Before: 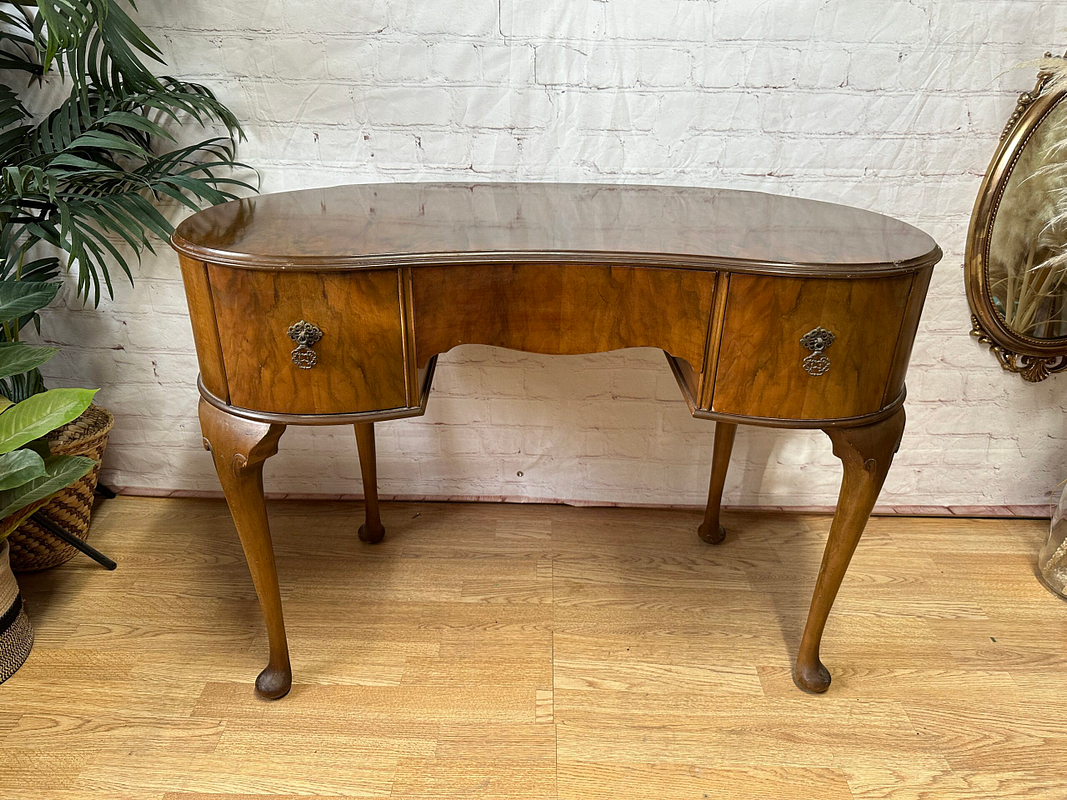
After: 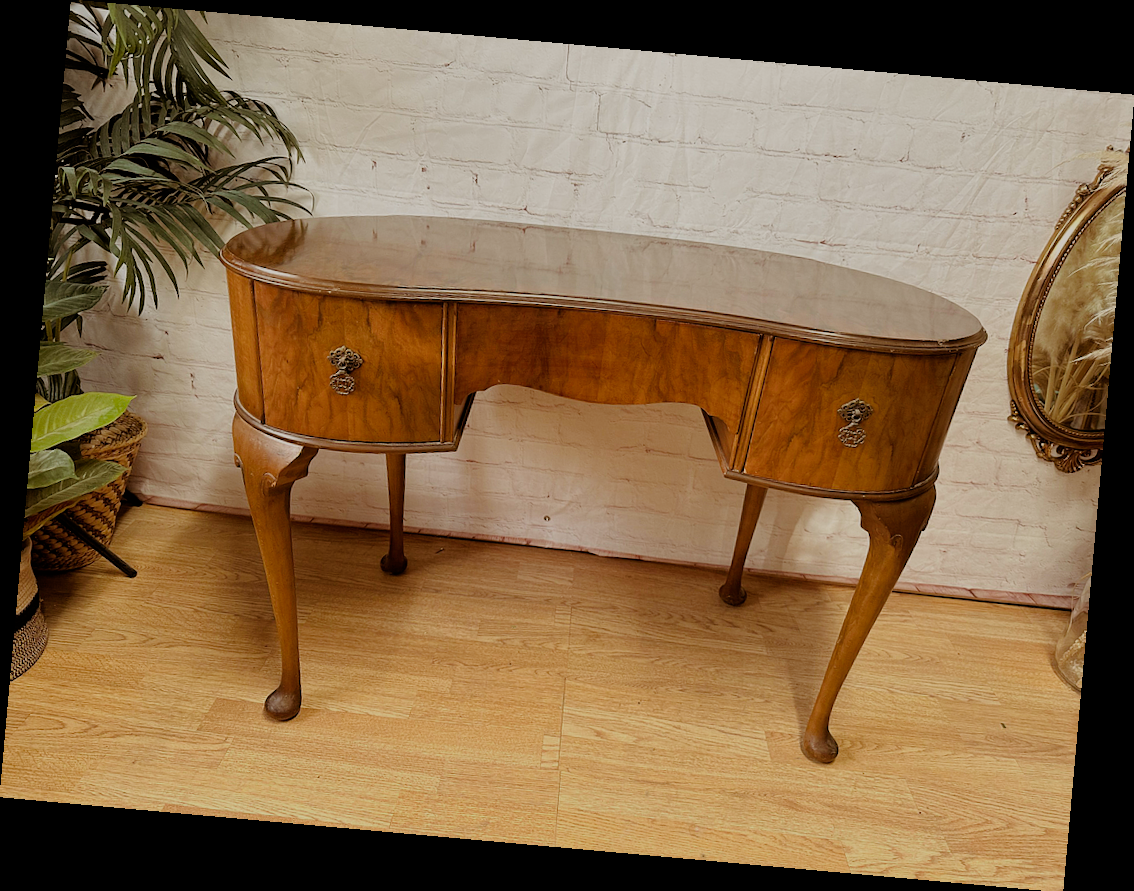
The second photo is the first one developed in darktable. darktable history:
rotate and perspective: rotation 5.12°, automatic cropping off
filmic rgb: black relative exposure -6.59 EV, white relative exposure 4.71 EV, hardness 3.13, contrast 0.805
color balance rgb: shadows lift › chroma 4.41%, shadows lift › hue 27°, power › chroma 2.5%, power › hue 70°, highlights gain › chroma 1%, highlights gain › hue 27°, saturation formula JzAzBz (2021)
